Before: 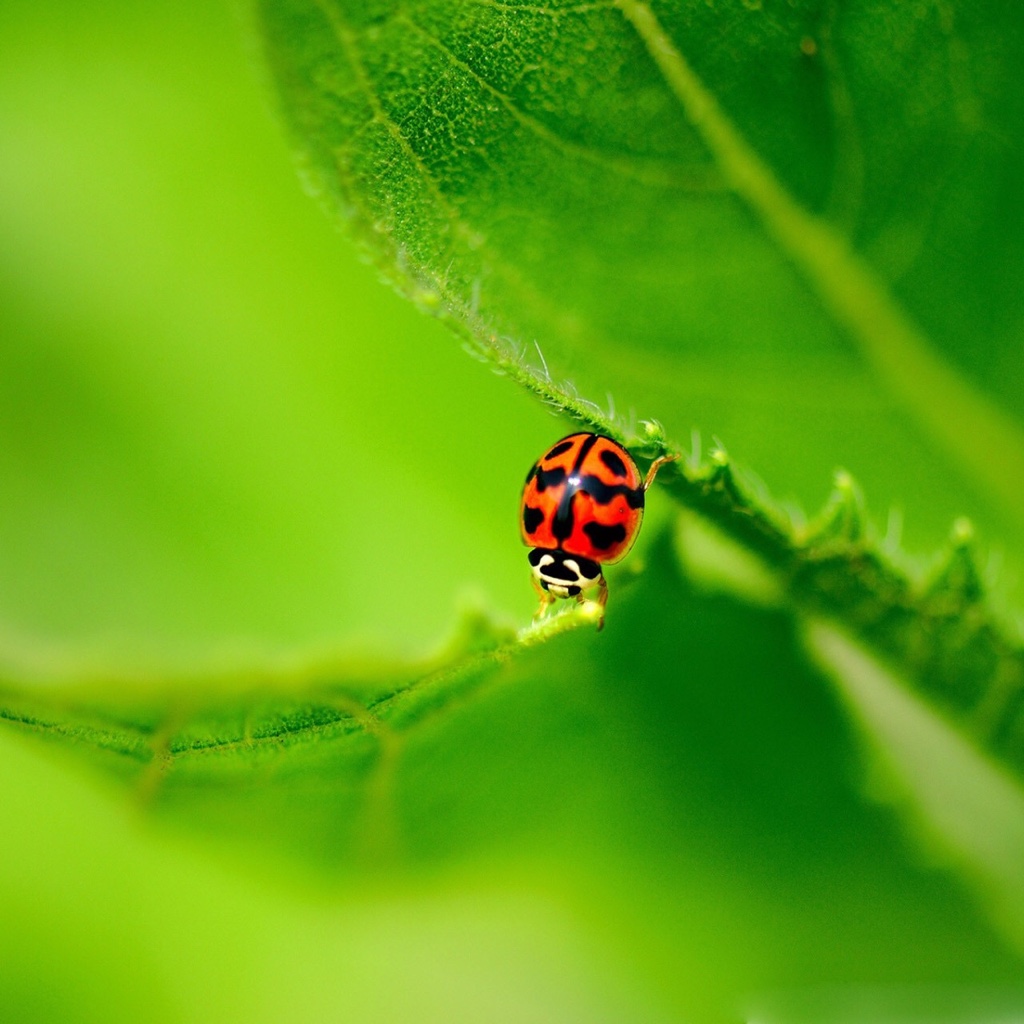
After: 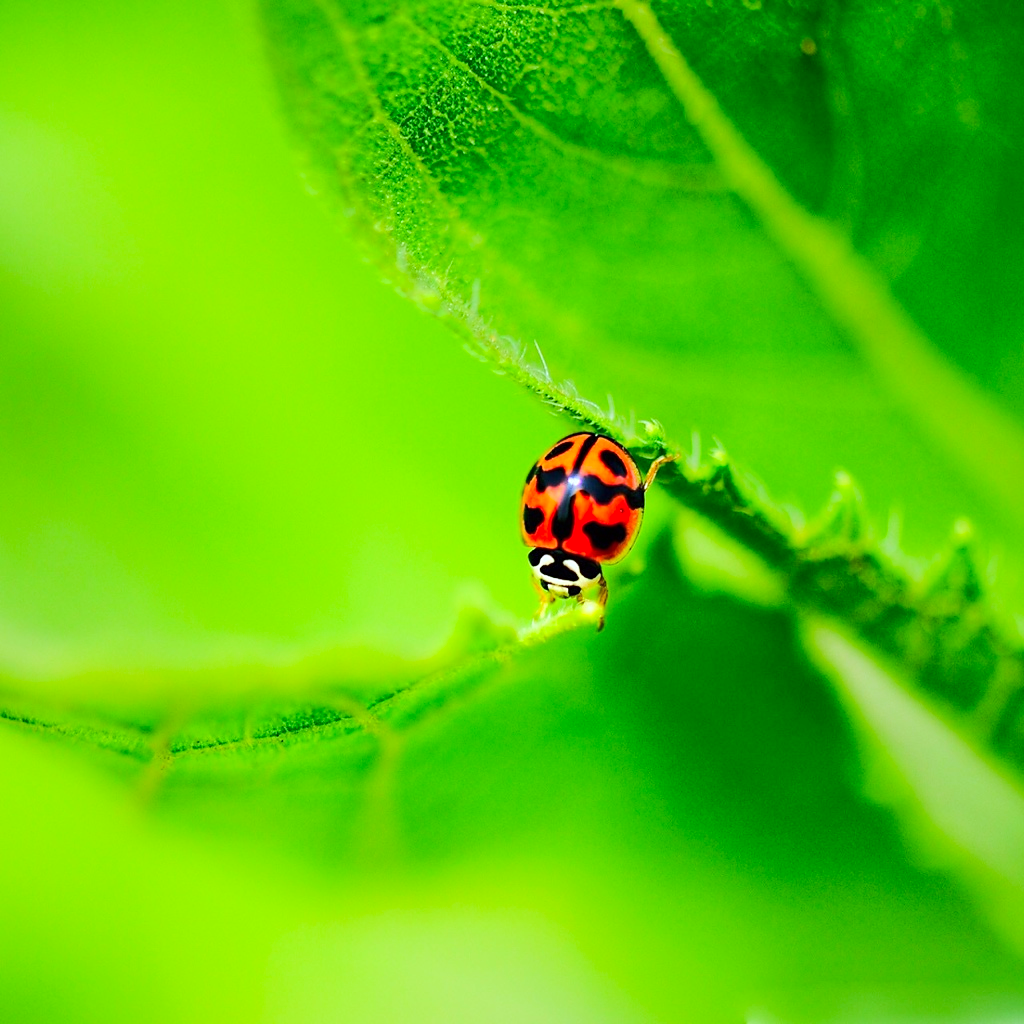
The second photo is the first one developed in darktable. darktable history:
rgb curve: curves: ch0 [(0, 0) (0.284, 0.292) (0.505, 0.644) (1, 1)]; ch1 [(0, 0) (0.284, 0.292) (0.505, 0.644) (1, 1)]; ch2 [(0, 0) (0.284, 0.292) (0.505, 0.644) (1, 1)], compensate middle gray true
white balance: red 0.948, green 1.02, blue 1.176
contrast brightness saturation: saturation 0.1
sharpen: radius 1.559, amount 0.373, threshold 1.271
